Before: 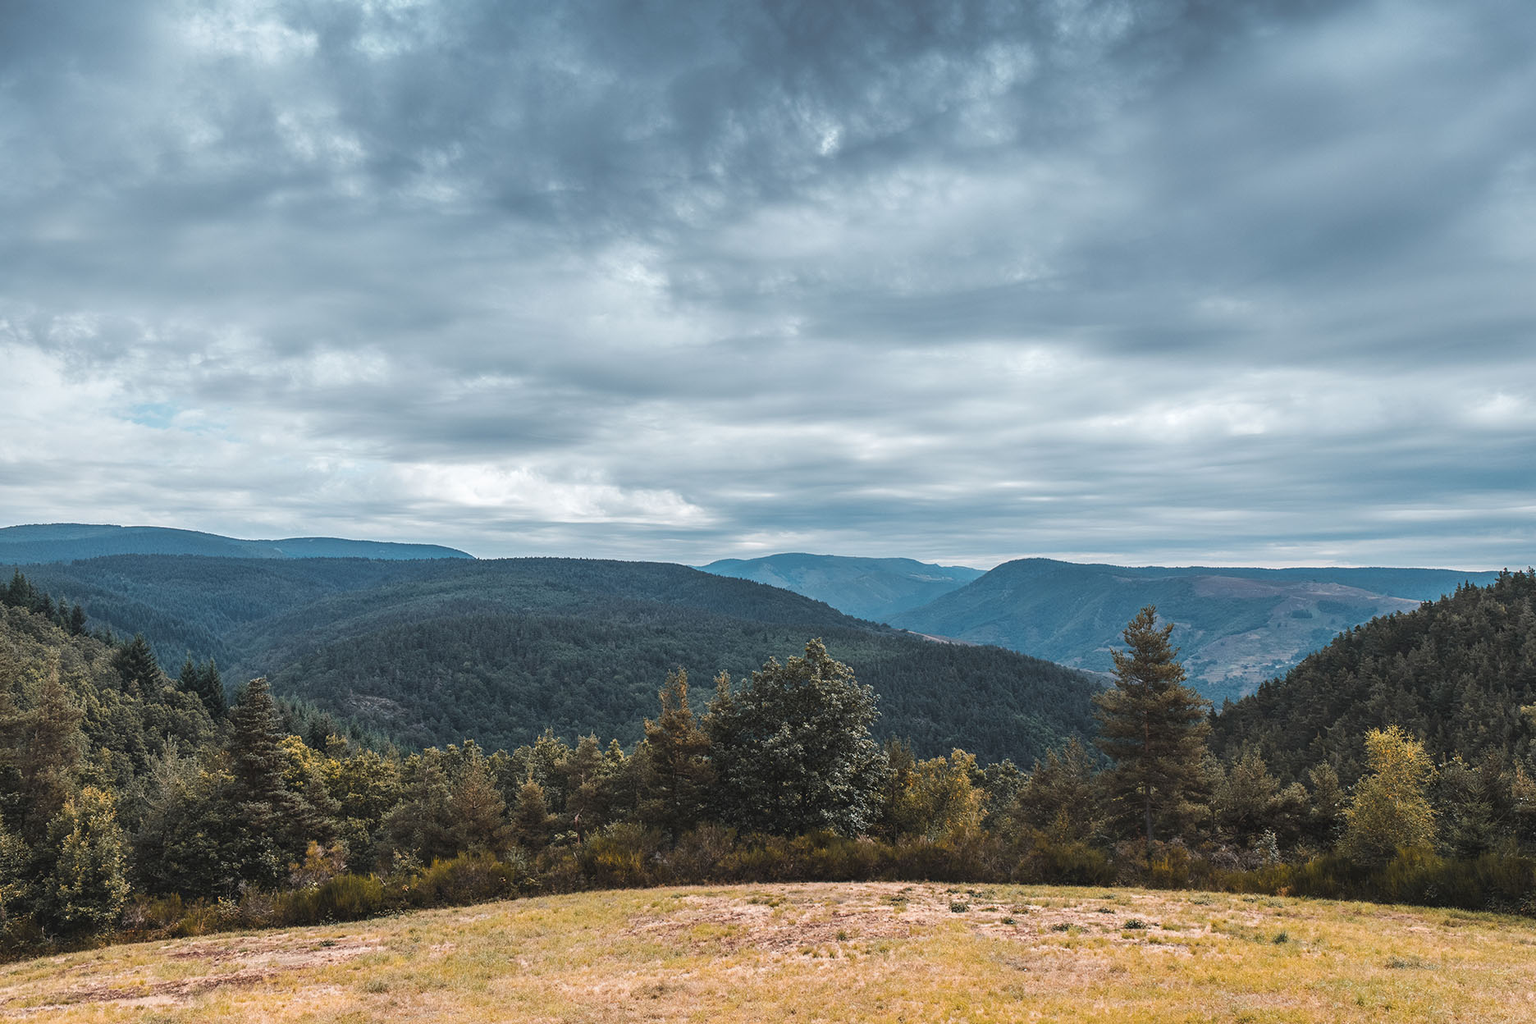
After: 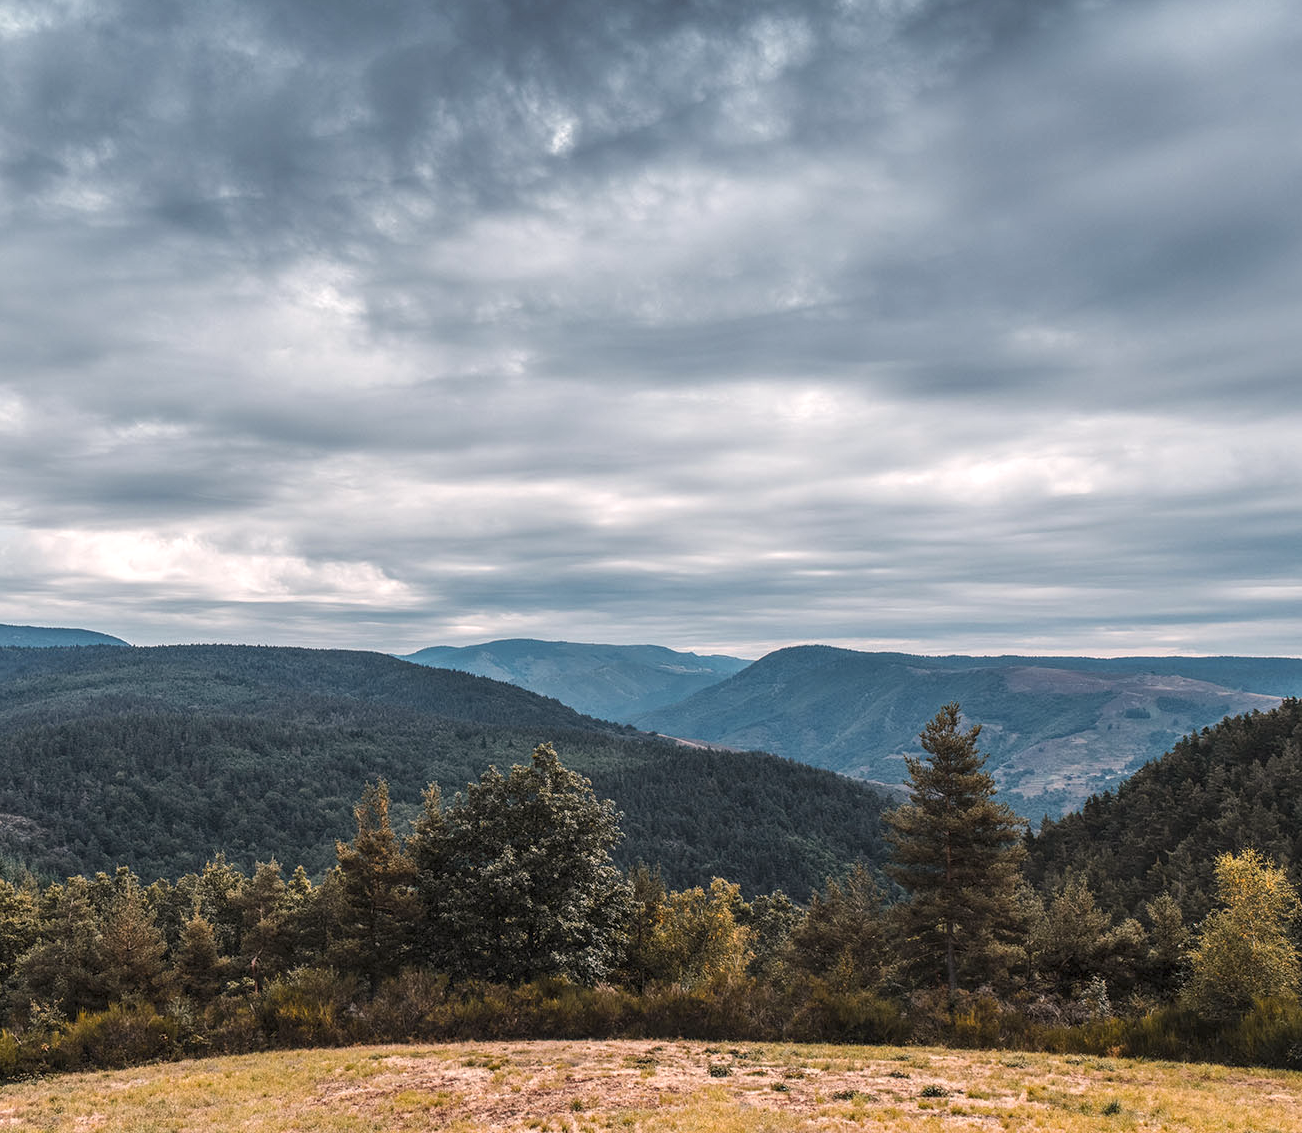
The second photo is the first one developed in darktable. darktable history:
crop and rotate: left 24.034%, top 2.838%, right 6.406%, bottom 6.299%
color correction: highlights a* 5.81, highlights b* 4.84
local contrast: detail 130%
